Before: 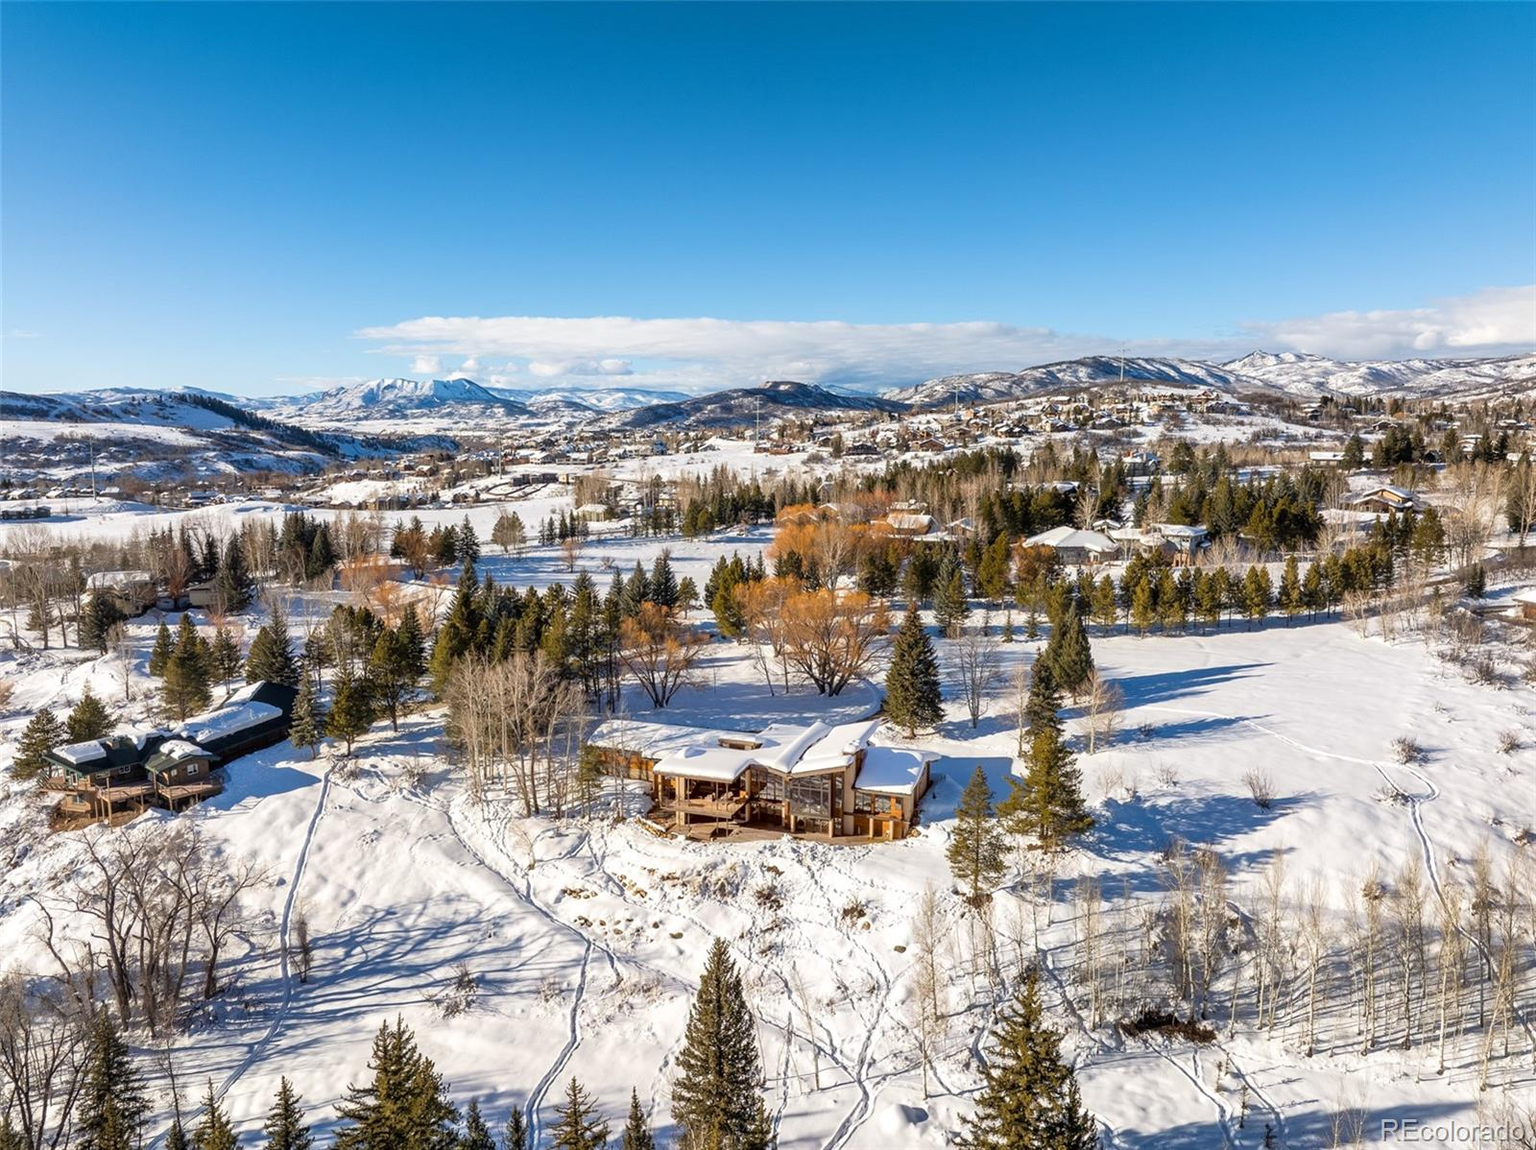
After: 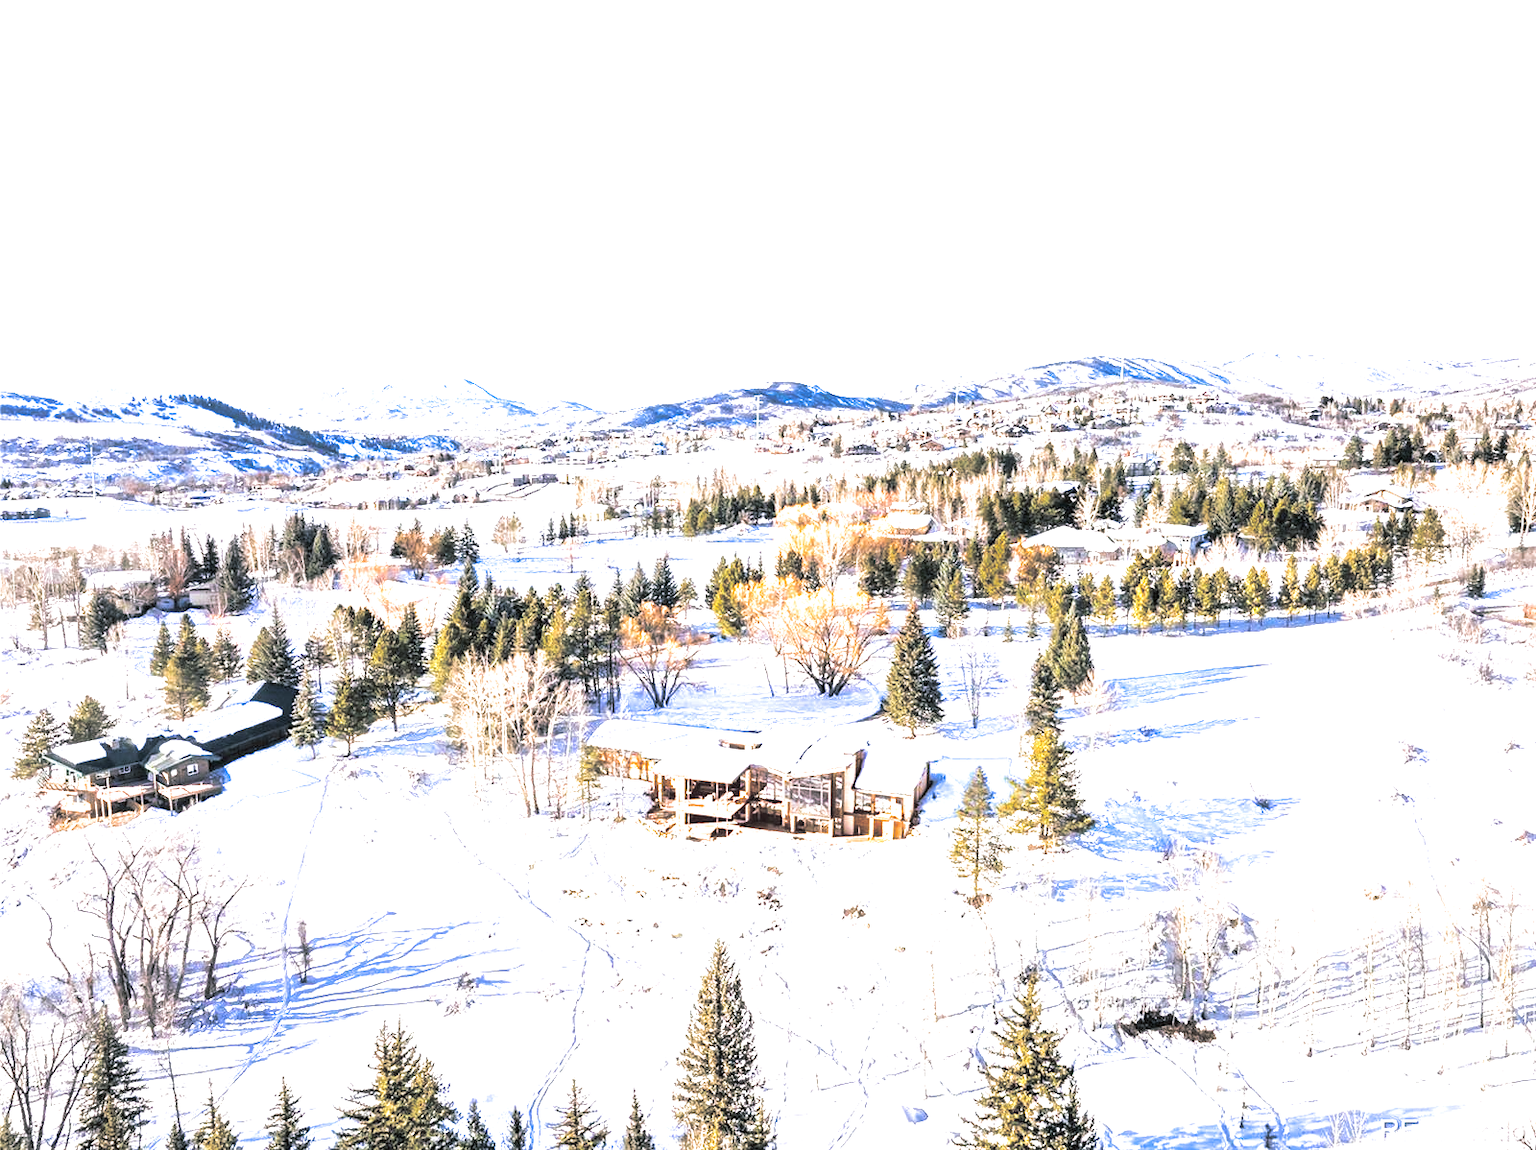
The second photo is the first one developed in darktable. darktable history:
exposure: black level correction 0, exposure 0.953 EV, compensate exposure bias true, compensate highlight preservation false
split-toning: shadows › hue 201.6°, shadows › saturation 0.16, highlights › hue 50.4°, highlights › saturation 0.2, balance -49.9
white balance: red 0.967, blue 1.119, emerald 0.756
